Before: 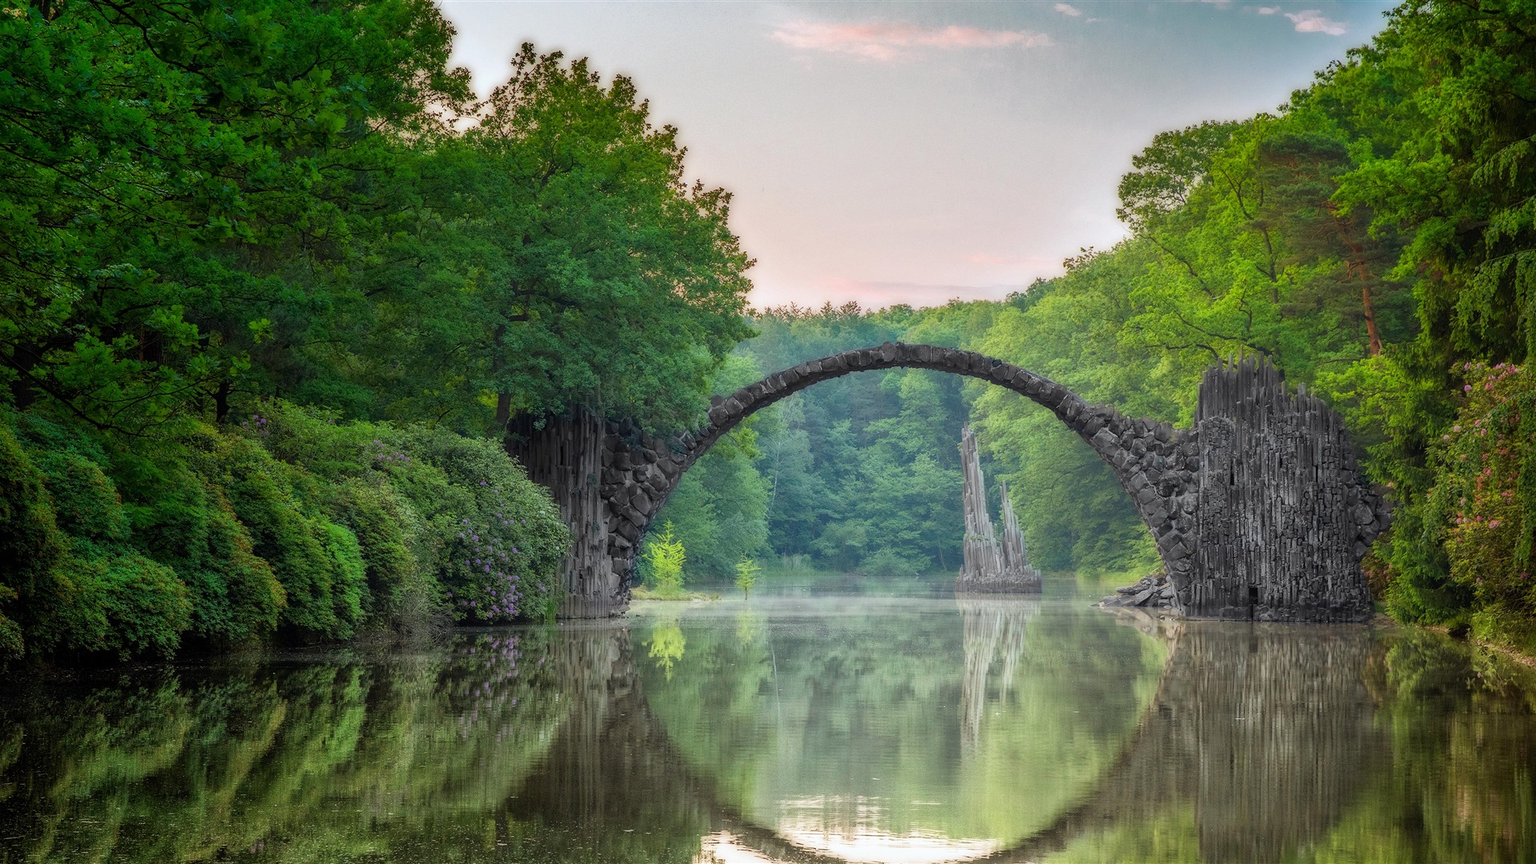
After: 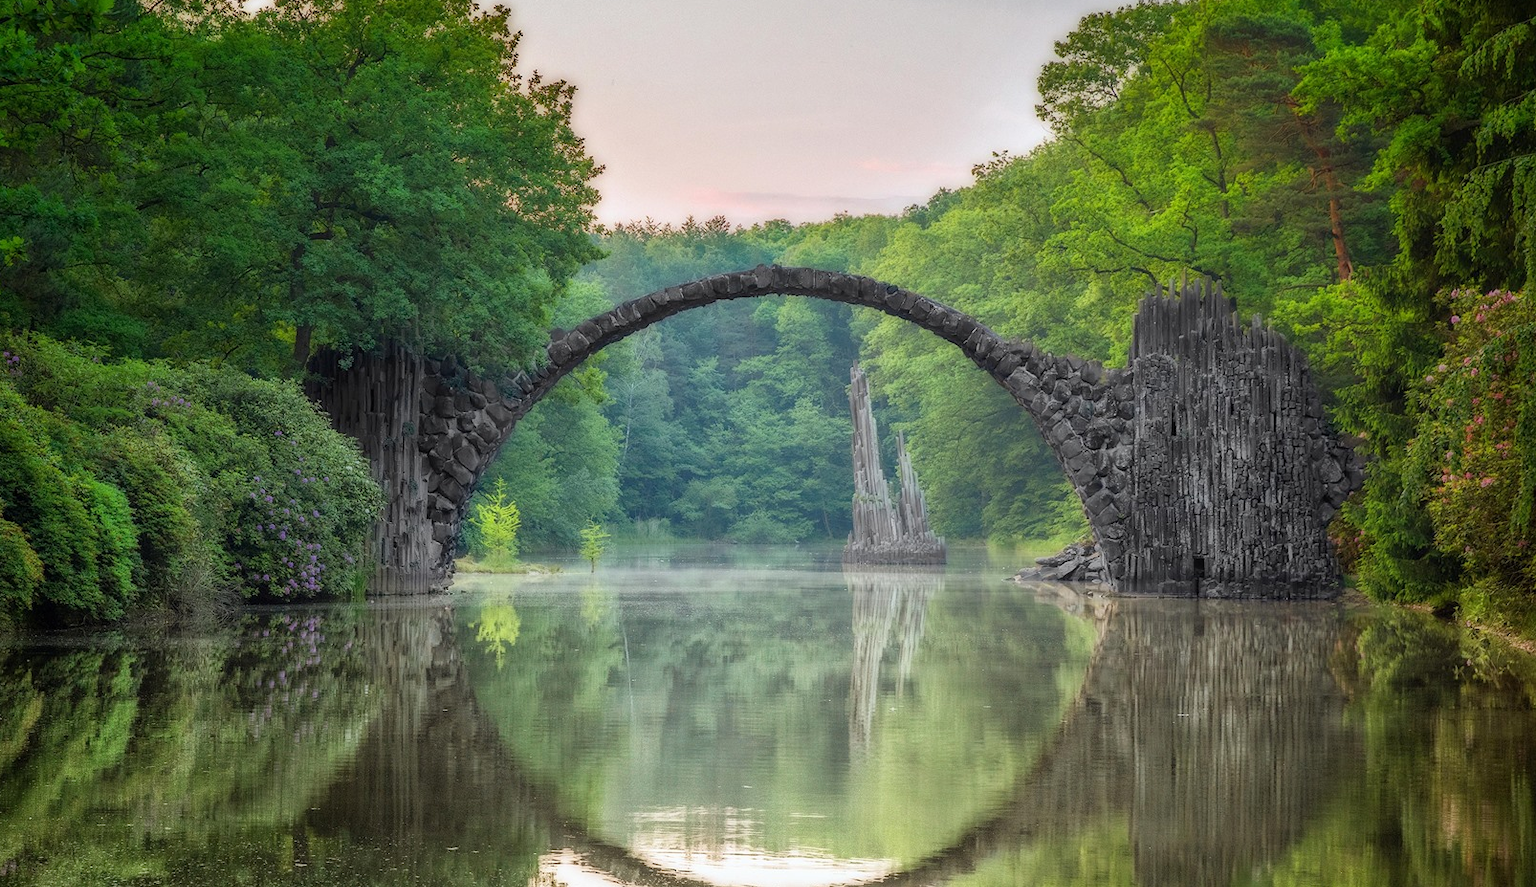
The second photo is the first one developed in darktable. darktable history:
crop: left 16.35%, top 14.064%
